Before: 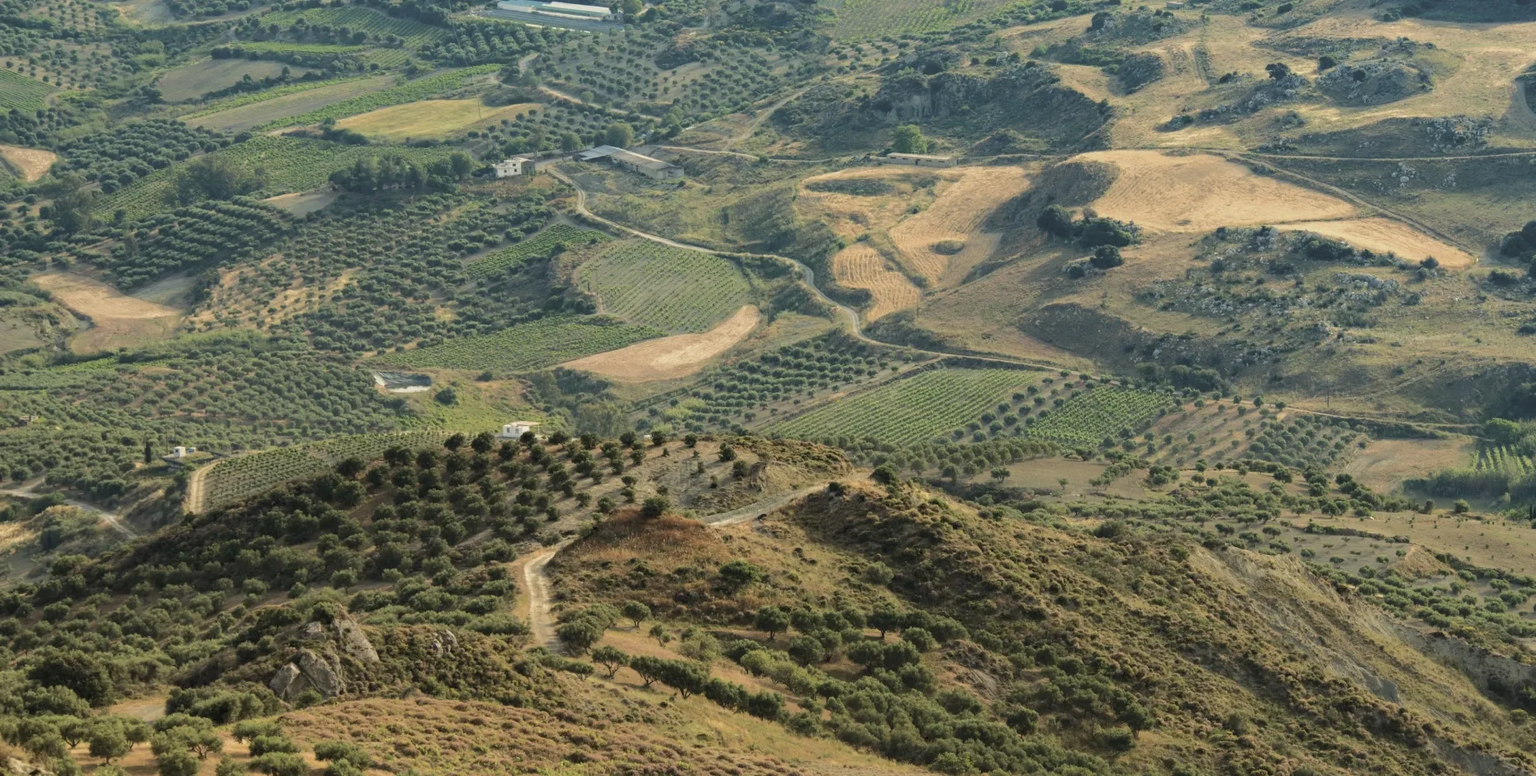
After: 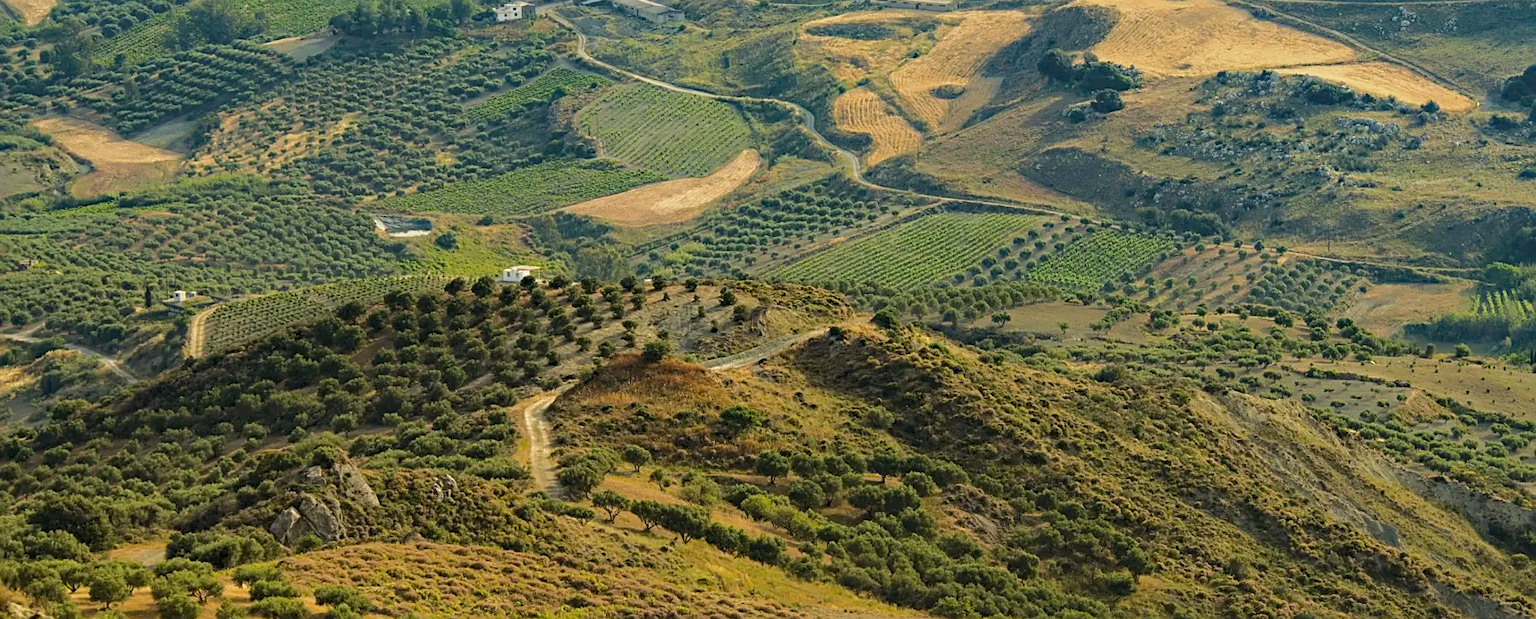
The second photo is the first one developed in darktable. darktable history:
sharpen: on, module defaults
crop and rotate: top 20.204%
haze removal: adaptive false
color balance rgb: linear chroma grading › global chroma 20.224%, perceptual saturation grading › global saturation 9.925%, global vibrance 20%
